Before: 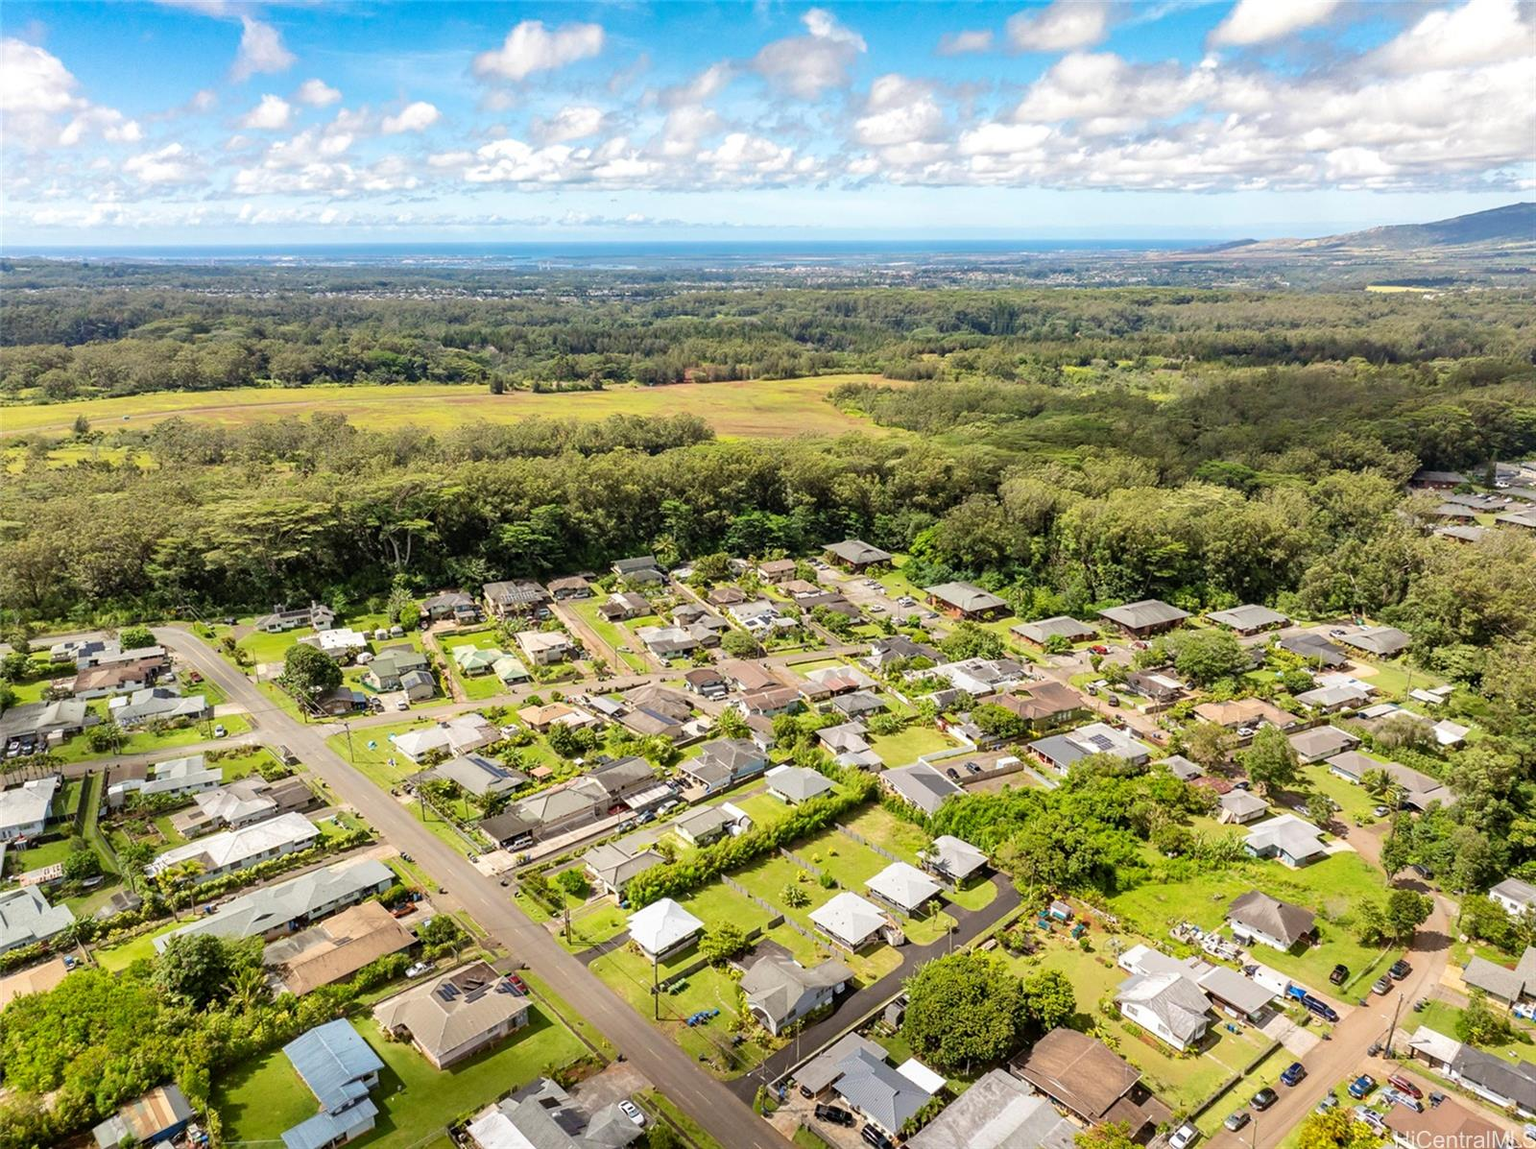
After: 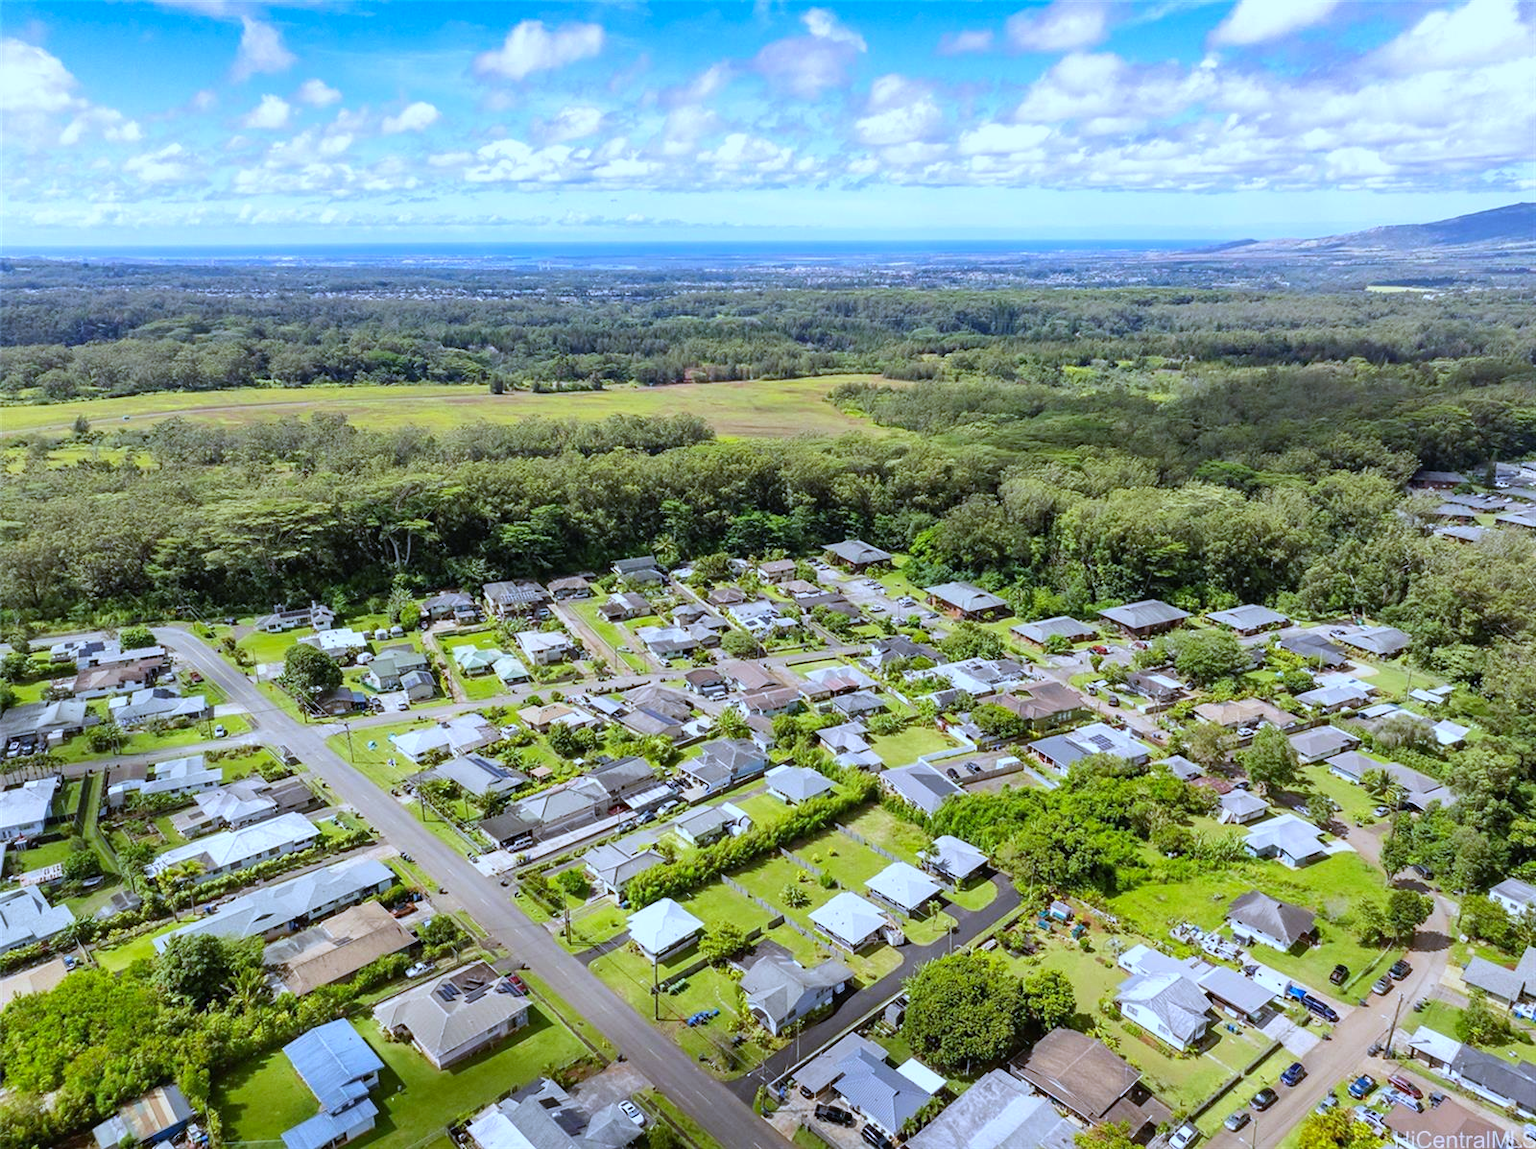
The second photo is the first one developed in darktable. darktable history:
white balance: red 0.871, blue 1.249
contrast brightness saturation: contrast -0.02, brightness -0.01, saturation 0.03
